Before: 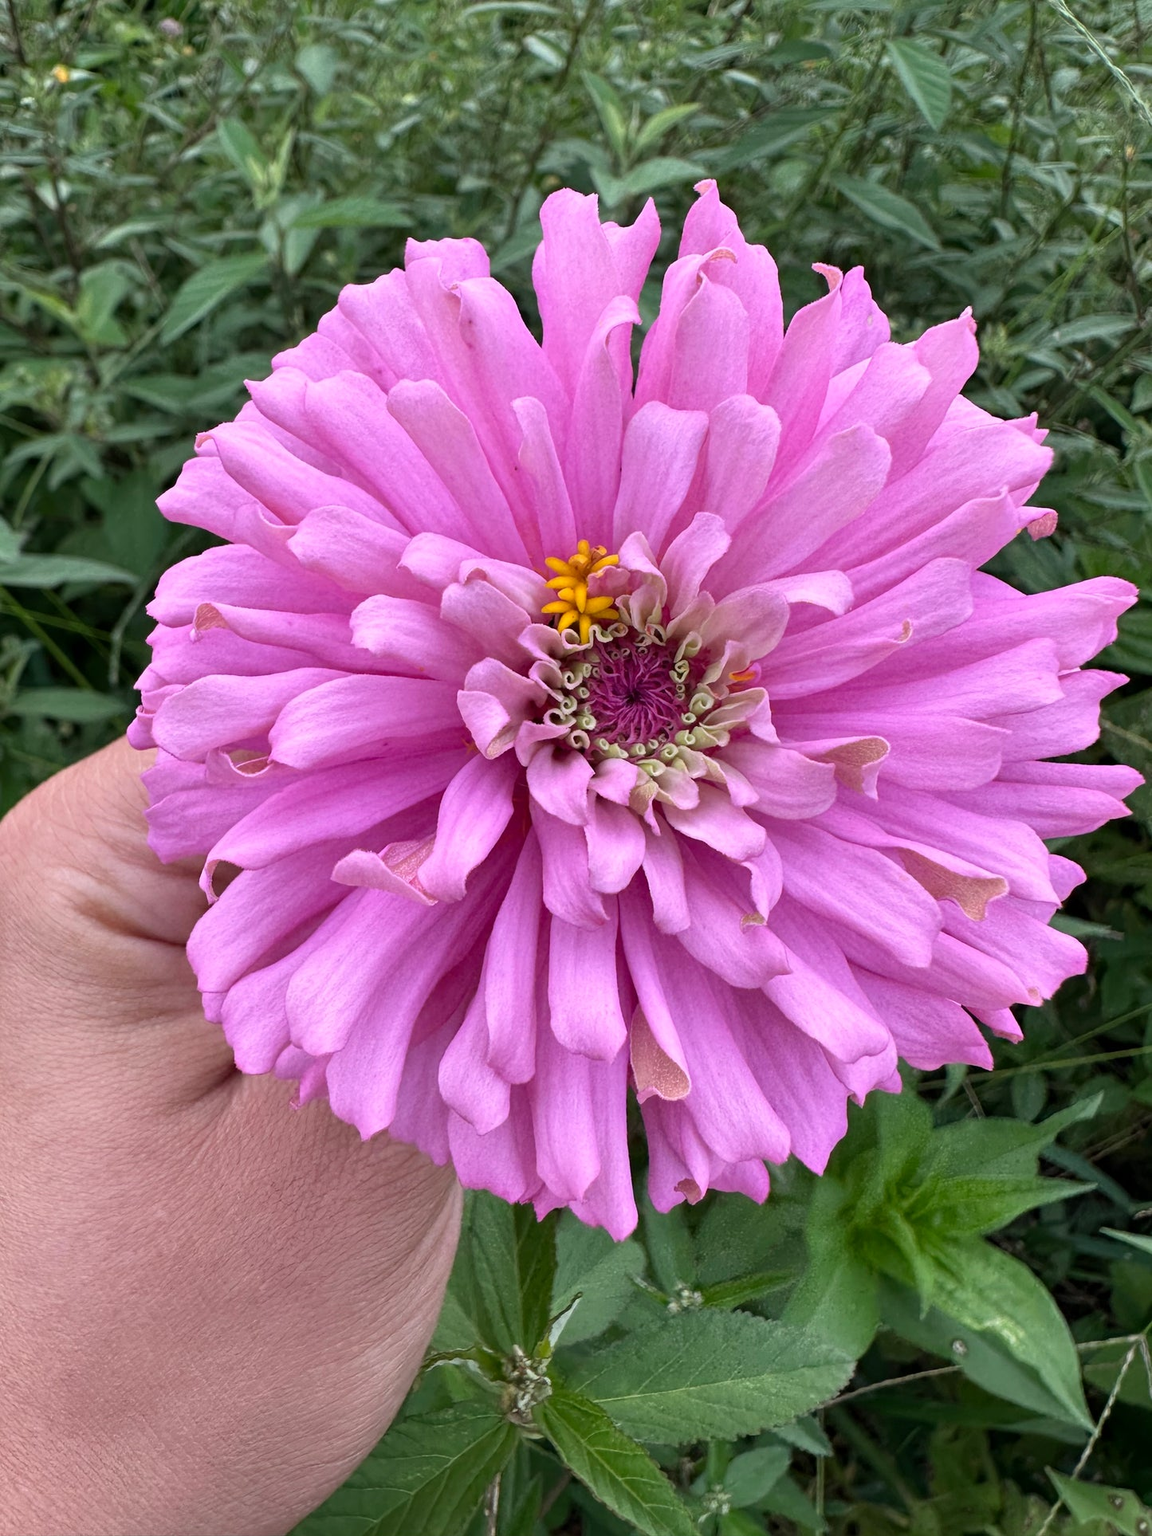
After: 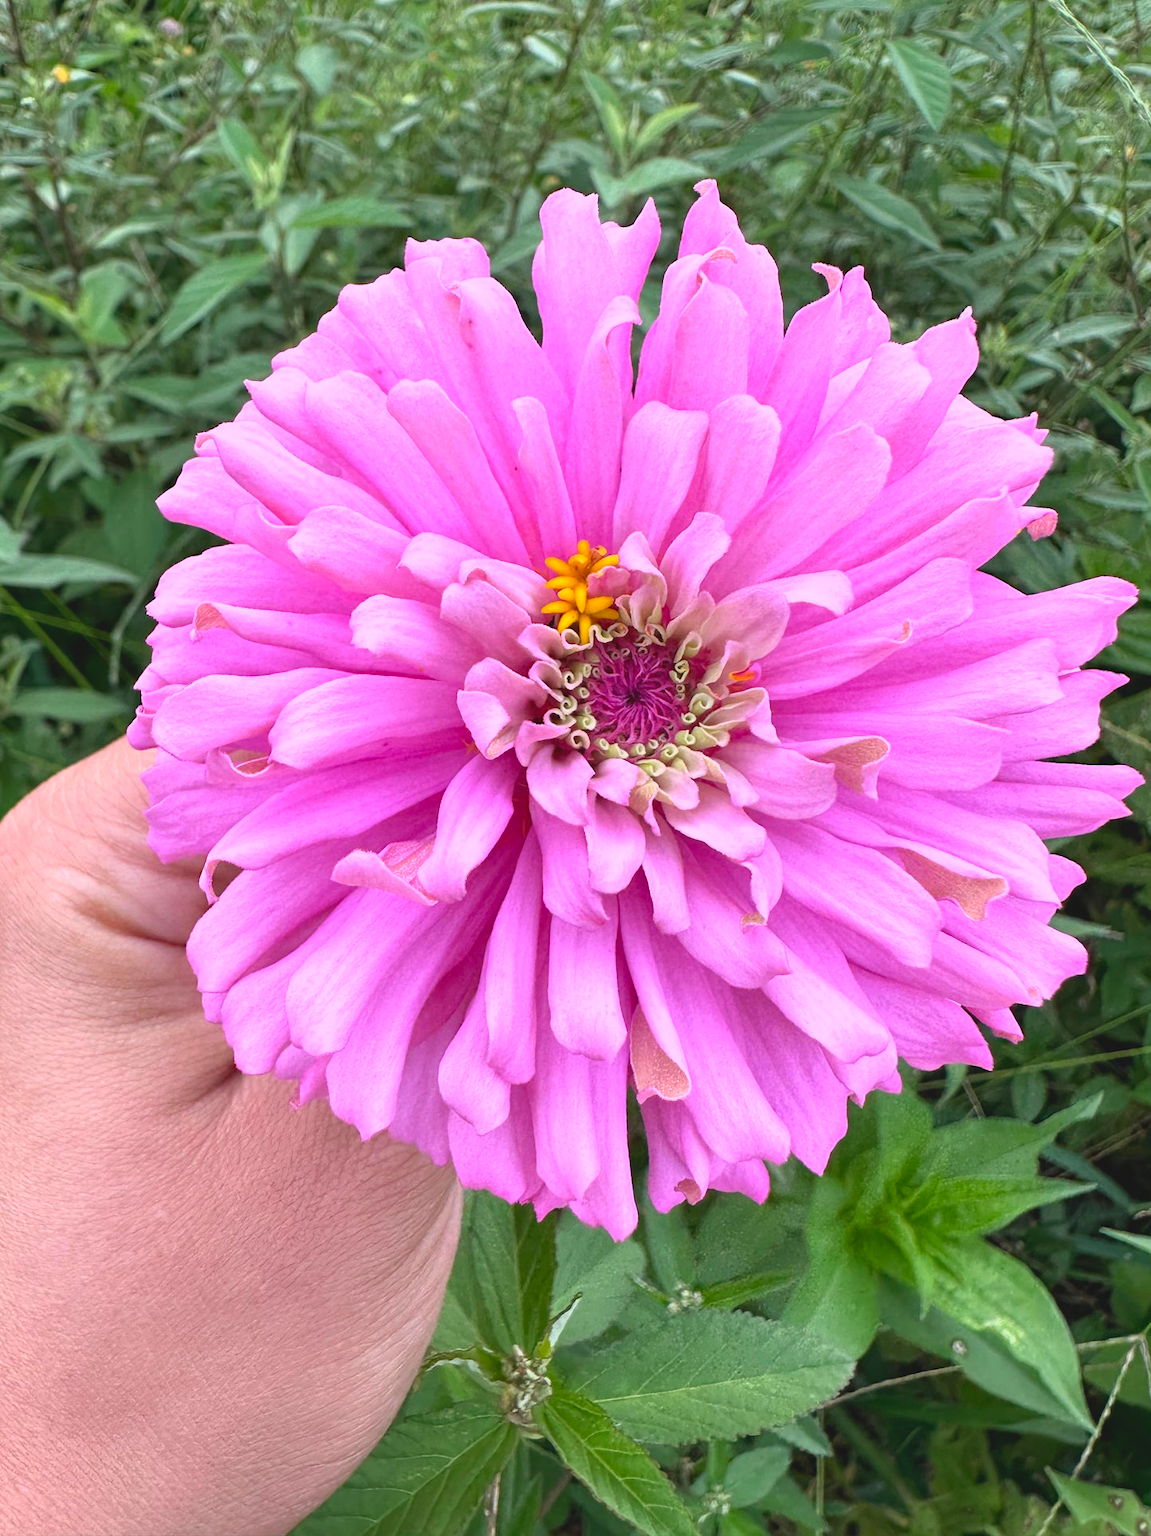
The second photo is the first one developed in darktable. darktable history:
lowpass: radius 0.1, contrast 0.85, saturation 1.1, unbound 0
exposure: black level correction 0, exposure 0.7 EV, compensate exposure bias true, compensate highlight preservation false
